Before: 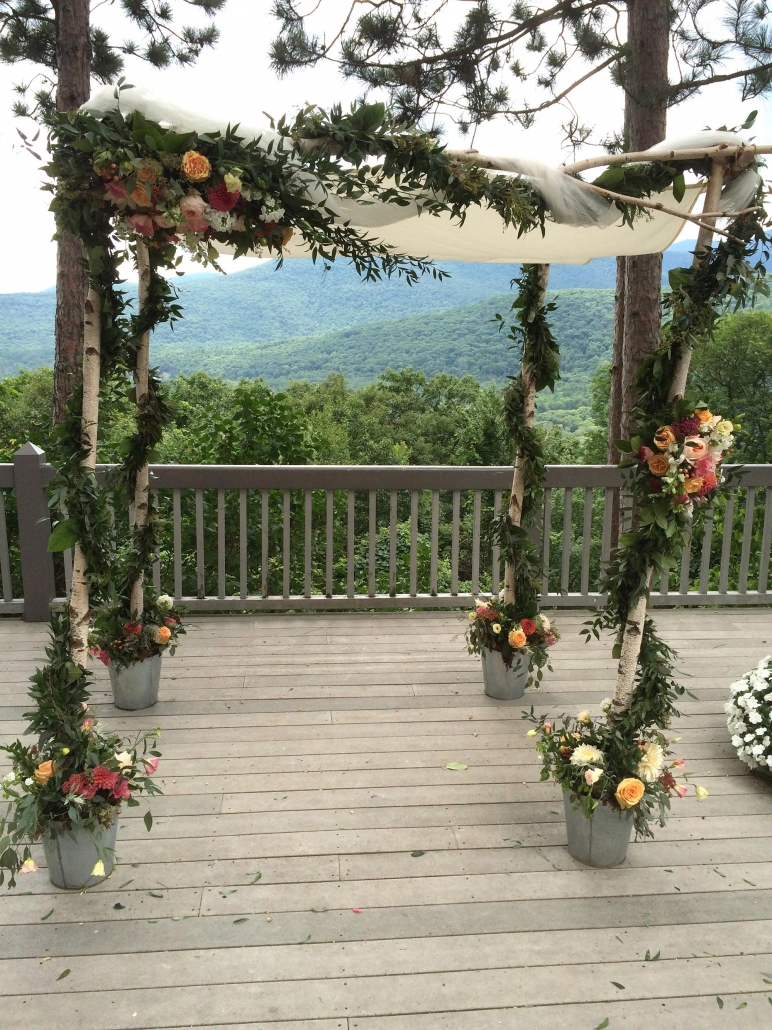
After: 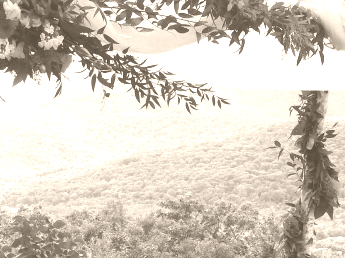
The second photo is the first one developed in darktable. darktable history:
crop: left 28.64%, top 16.832%, right 26.637%, bottom 58.055%
colorize: hue 34.49°, saturation 35.33%, source mix 100%, version 1
